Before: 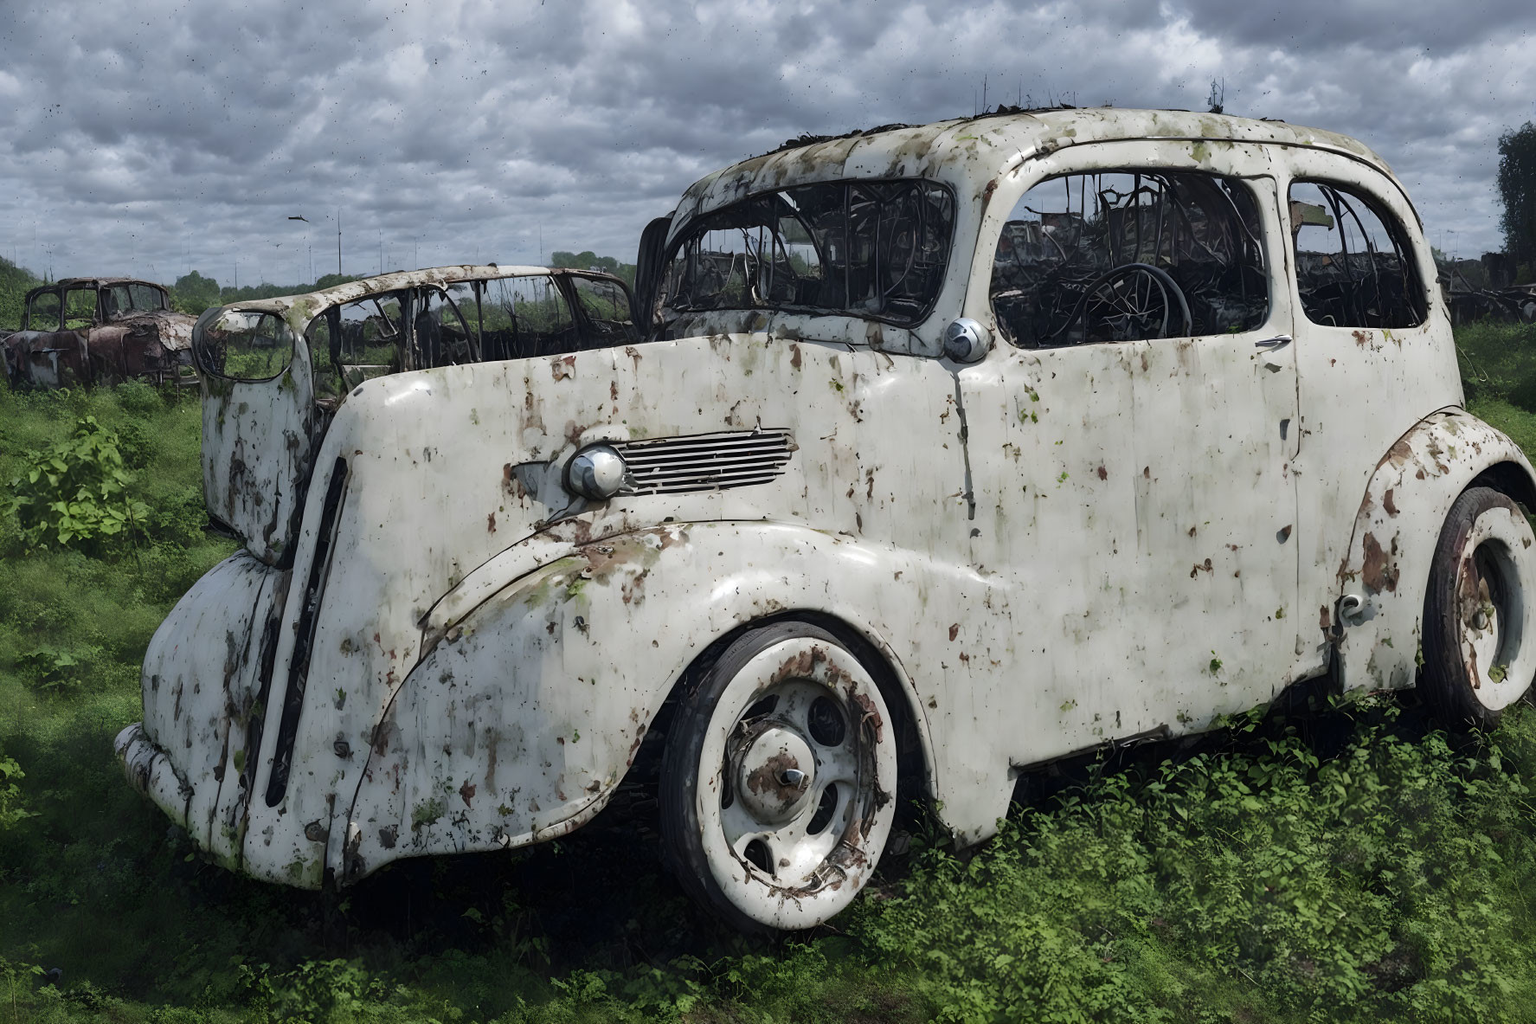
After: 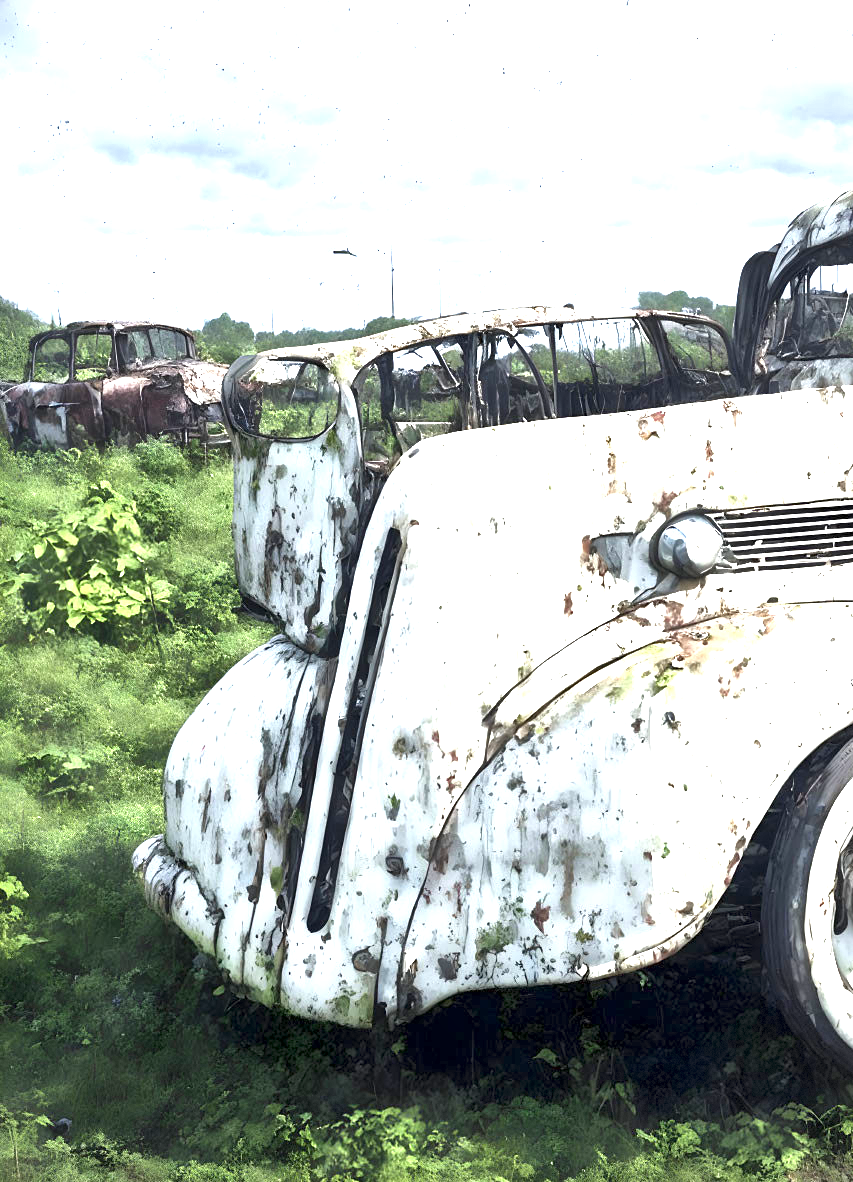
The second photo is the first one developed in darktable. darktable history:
crop and rotate: left 0.002%, top 0%, right 51.929%
local contrast: mode bilateral grid, contrast 99, coarseness 100, detail 165%, midtone range 0.2
vignetting: fall-off start 97.26%, fall-off radius 79.39%, width/height ratio 1.113, dithering 8-bit output
exposure: exposure 2.227 EV, compensate highlight preservation false
